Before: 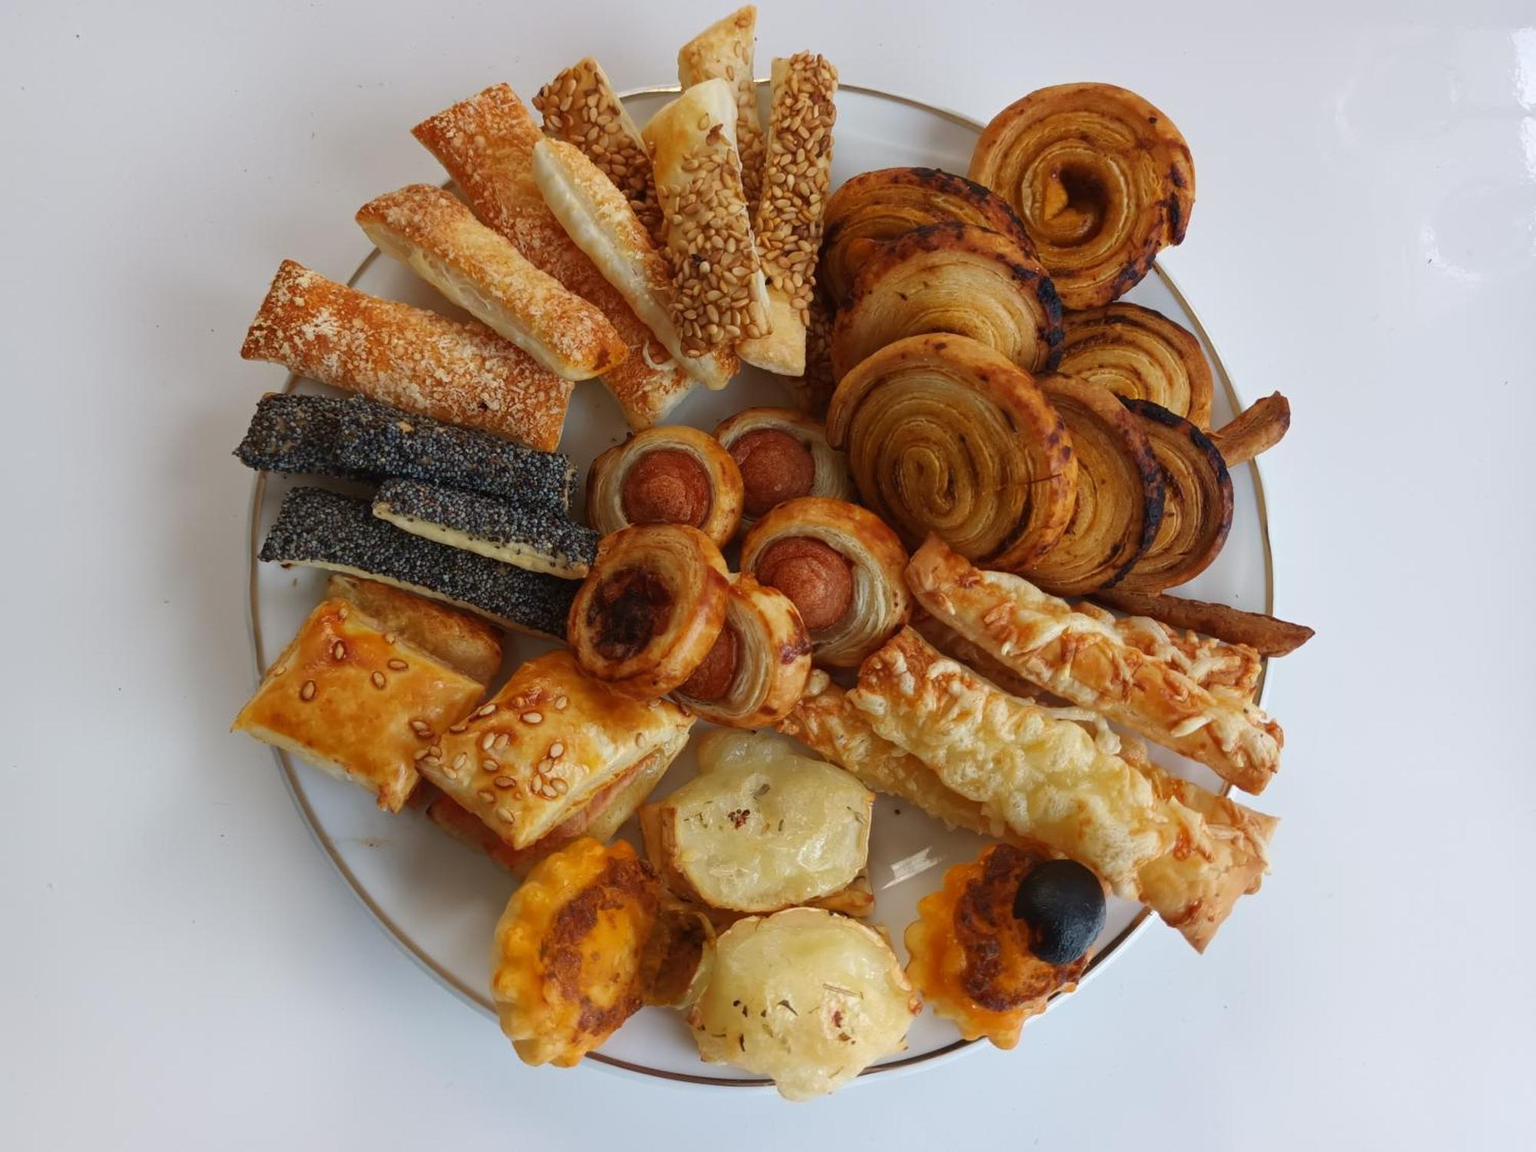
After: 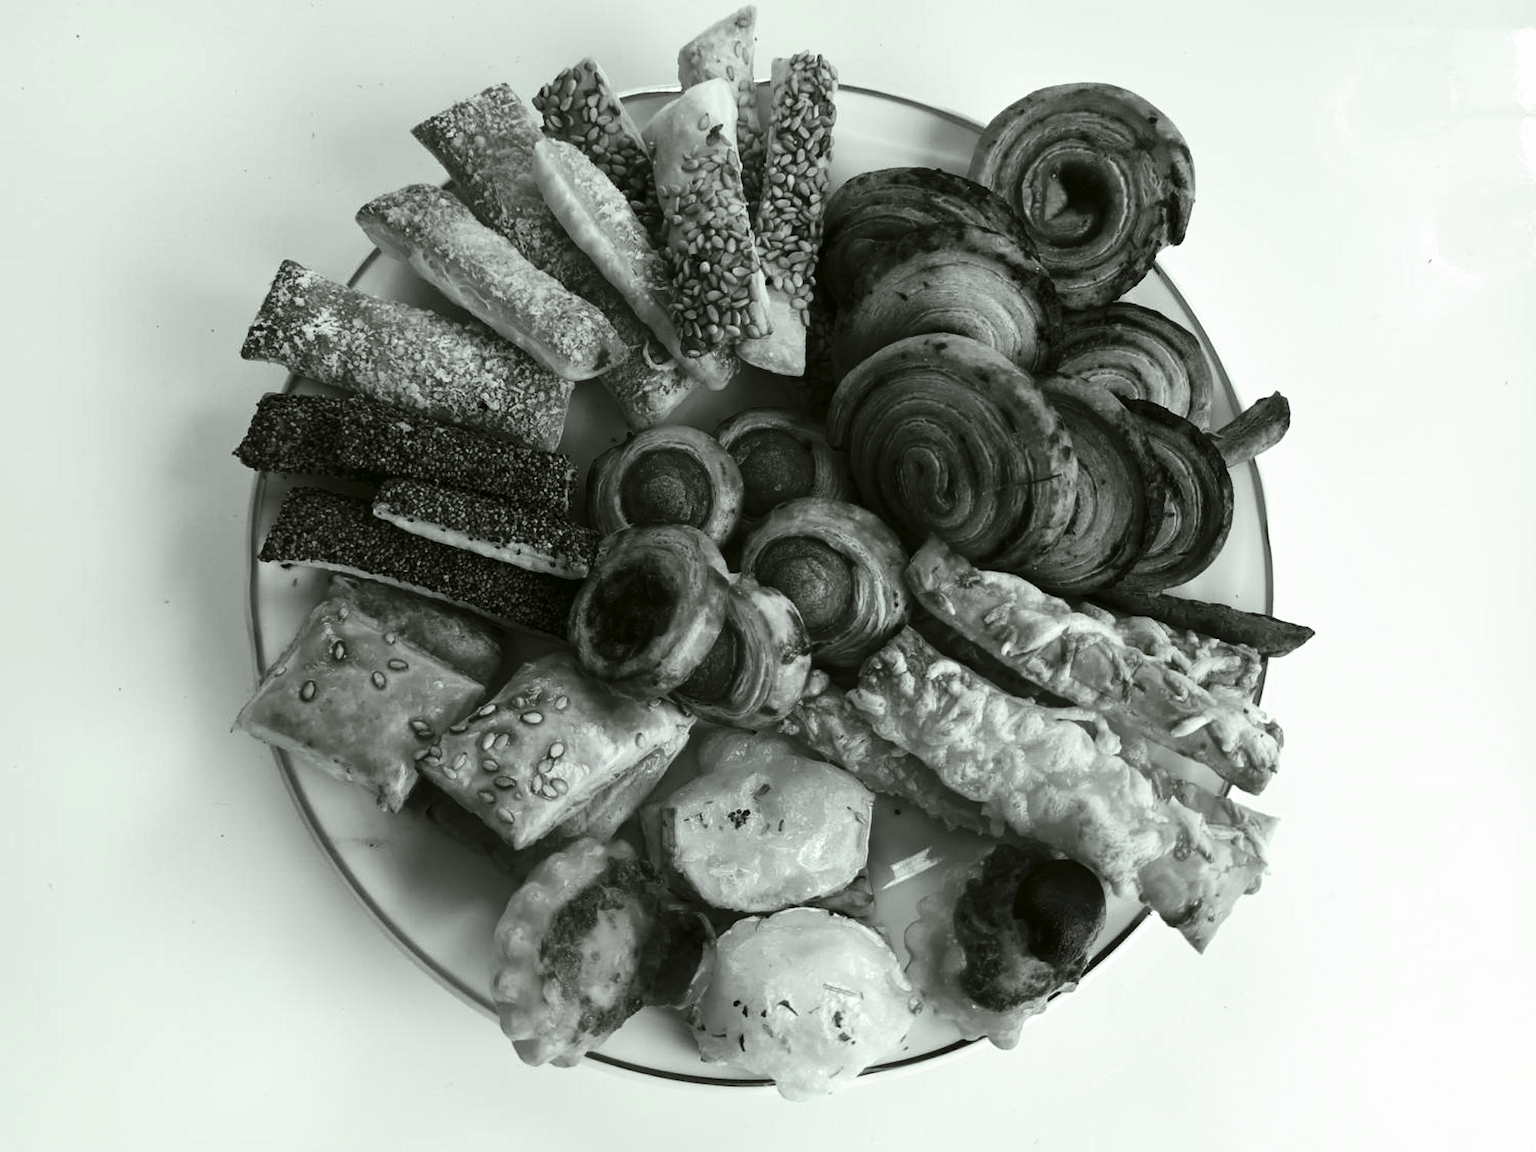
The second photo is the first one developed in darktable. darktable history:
color look up table: target L [89, 64.41, 56.07, 42.57, 30.54, 197.52, 90.19, 90.18, 77.04, 73.48, 80.77, 70.46, 68.05, 67.42, 61.18, 55.76, 59.34, 54.32, 41.58, 29.7, 85.98, 81.21, 80.84, 80.59, 74.85, 66.98, 57.58, 58.46, 57.59, 55.38, 45.27, 38.65, 26.06, 25.05, 26.95, 20.72, 17.67, 13.78, 11.21, 81.41, 81.34, 81.24, 80.95, 81.31, 81.14, 68.38, 62.98, 50.48, 46.18], target a [-5.633, -2.274, -2.327, -2.954, -2.152, 0, -0.001, -0.016, -2.762, -2.262, -4.634, -3.733, -2.286, -3.143, -2.968, -3.106, -3.092, -3.11, -3.376, -2.791, -5.074, -3.981, -4.591, -4.64, -4.087, -2.639, -2.981, -3.095, -3.099, -3.112, -2.864, -3.676, -1.692, -2.49, -2.836, -2.657, -3.182, -2.979, -3.495, -4.665, -4.663, -4.66, -4.471, -4.66, -4.656, -2.282, -2.928, -3.021, -2.863], target b [3.469, 0.938, 1.081, 2.264, 2.406, 0.002, 0.01, 0.02, 1.265, 1.048, 2.746, 2.297, 1.061, 2.245, 2.258, 2.709, 2.695, 2.712, 3.641, 3.375, 2.96, 2.669, 2.74, 2.746, 2.387, 1.412, 2.282, 2.698, 2.703, 2.716, 2.649, 3.838, 3.022, 3.024, 3.908, 4.722, 5.174, 5.32, 7.138, 2.756, 2.755, 2.753, 2.423, 2.754, 2.752, 1.058, 1.882, 2.368, 2.65], num patches 49
tone curve: curves: ch0 [(0, 0) (0.003, 0.002) (0.011, 0.006) (0.025, 0.014) (0.044, 0.025) (0.069, 0.039) (0.1, 0.056) (0.136, 0.082) (0.177, 0.116) (0.224, 0.163) (0.277, 0.233) (0.335, 0.311) (0.399, 0.396) (0.468, 0.488) (0.543, 0.588) (0.623, 0.695) (0.709, 0.809) (0.801, 0.912) (0.898, 0.997) (1, 1)], preserve colors none
